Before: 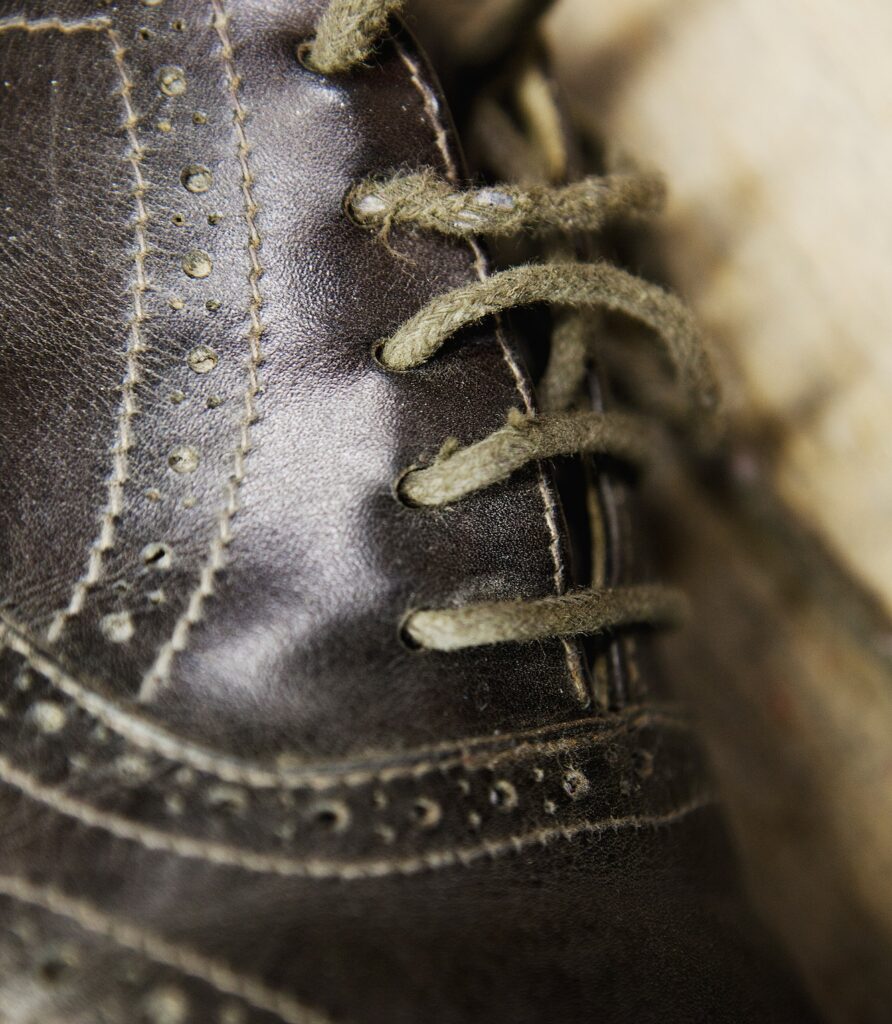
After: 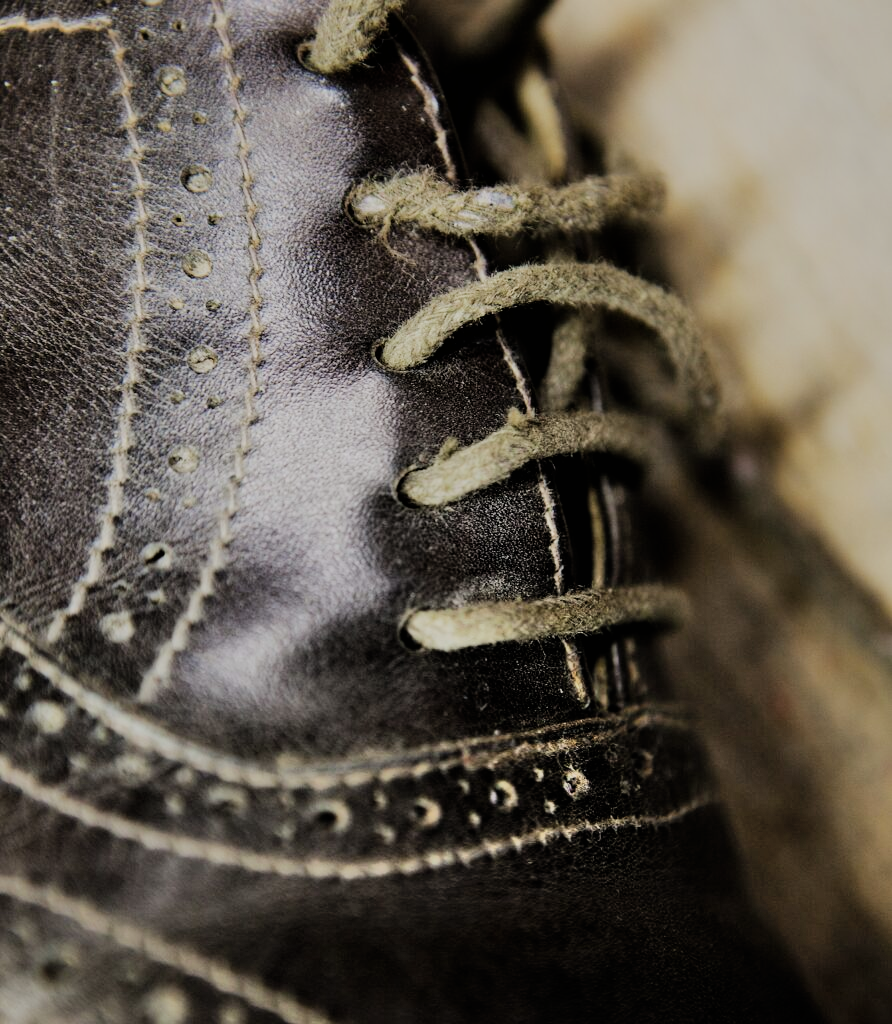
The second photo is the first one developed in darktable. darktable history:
filmic rgb: black relative exposure -9.22 EV, white relative exposure 6.77 EV, hardness 3.07, contrast 1.05
shadows and highlights: low approximation 0.01, soften with gaussian
